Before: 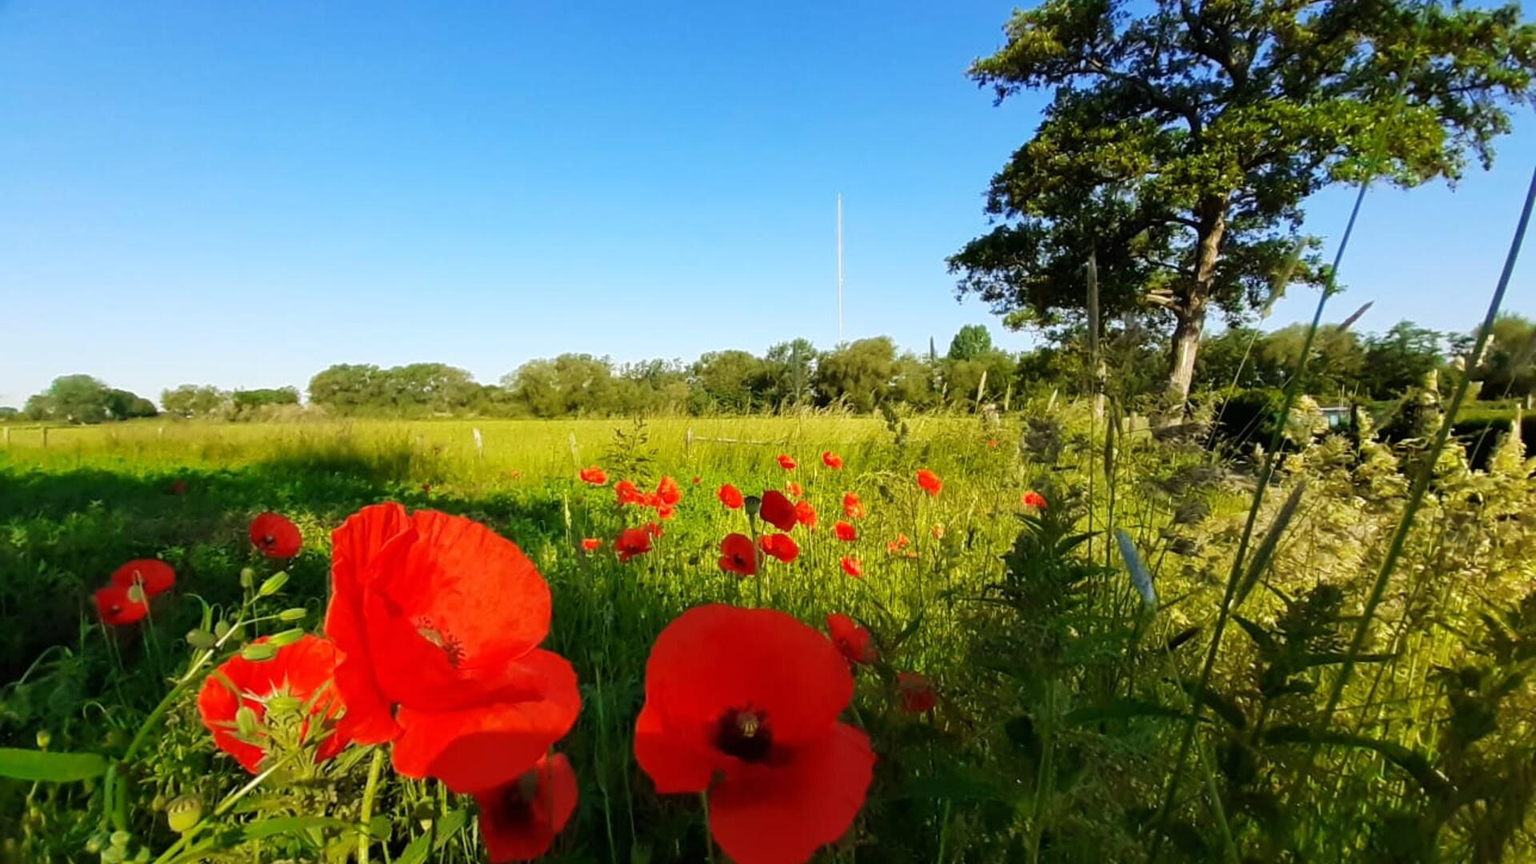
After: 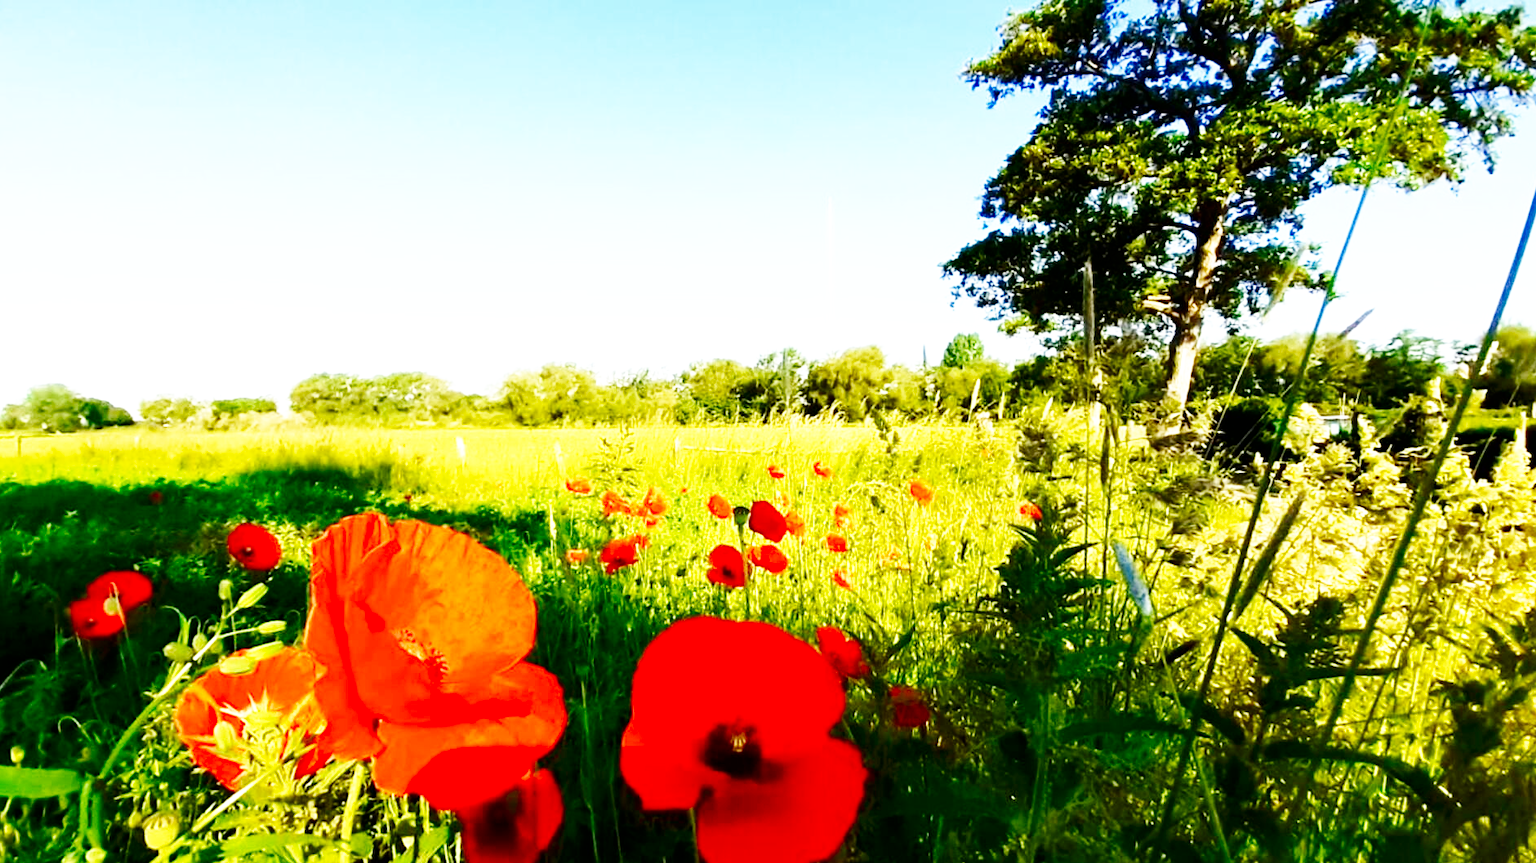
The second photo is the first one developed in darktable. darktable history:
base curve: curves: ch0 [(0, 0) (0.007, 0.004) (0.027, 0.03) (0.046, 0.07) (0.207, 0.54) (0.442, 0.872) (0.673, 0.972) (1, 1)], preserve colors none
contrast brightness saturation: brightness -0.2, saturation 0.08
crop: left 1.743%, right 0.268%, bottom 2.011%
exposure: black level correction 0, exposure 0.7 EV, compensate exposure bias true, compensate highlight preservation false
